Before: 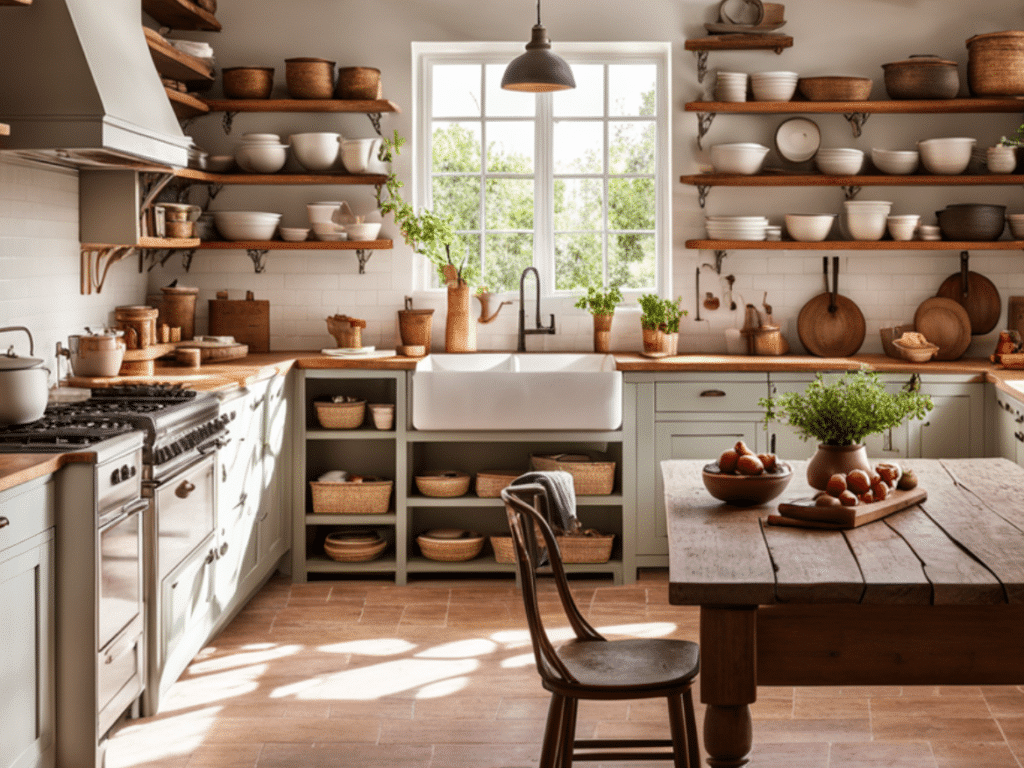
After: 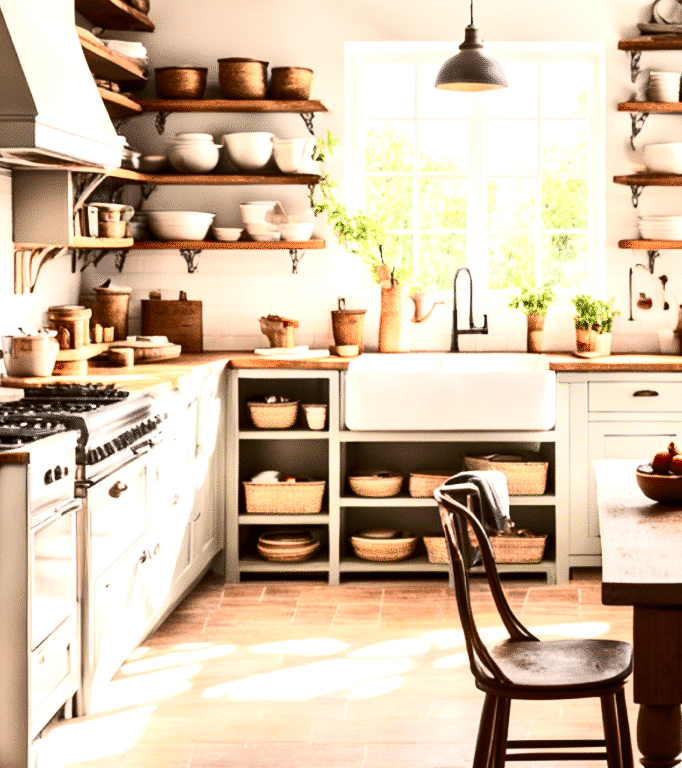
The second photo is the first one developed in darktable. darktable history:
contrast brightness saturation: contrast 0.39, brightness 0.1
exposure: black level correction 0.001, exposure 1.05 EV, compensate exposure bias true, compensate highlight preservation false
color balance rgb: perceptual saturation grading › global saturation 3.7%, global vibrance 5.56%, contrast 3.24%
crop and rotate: left 6.617%, right 26.717%
